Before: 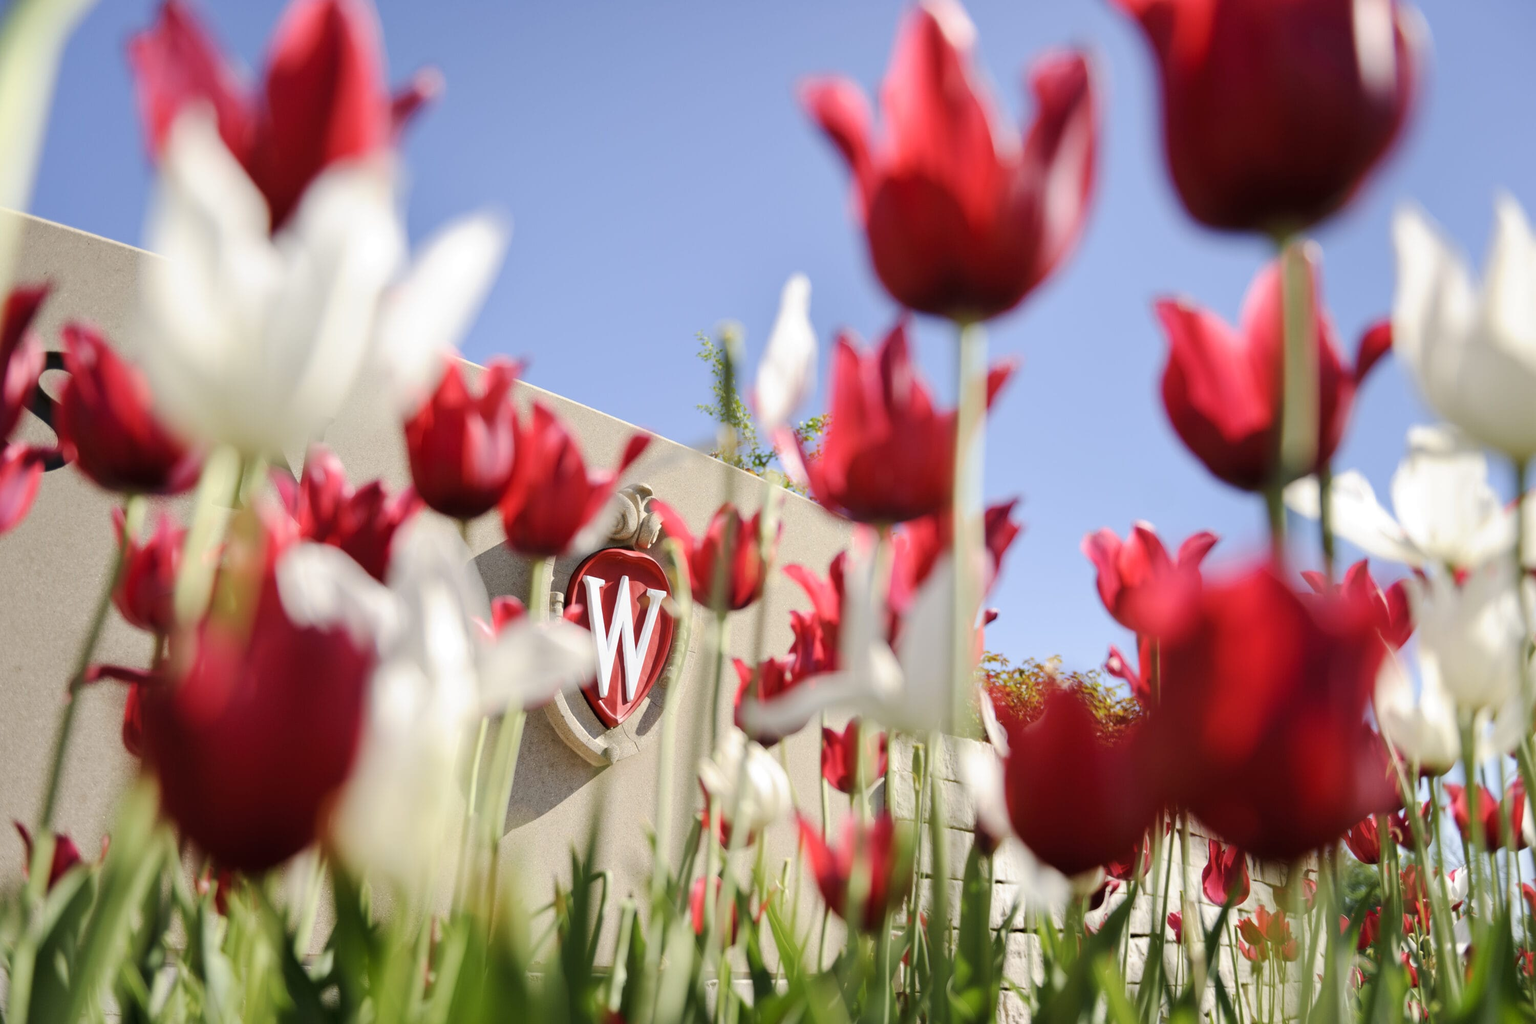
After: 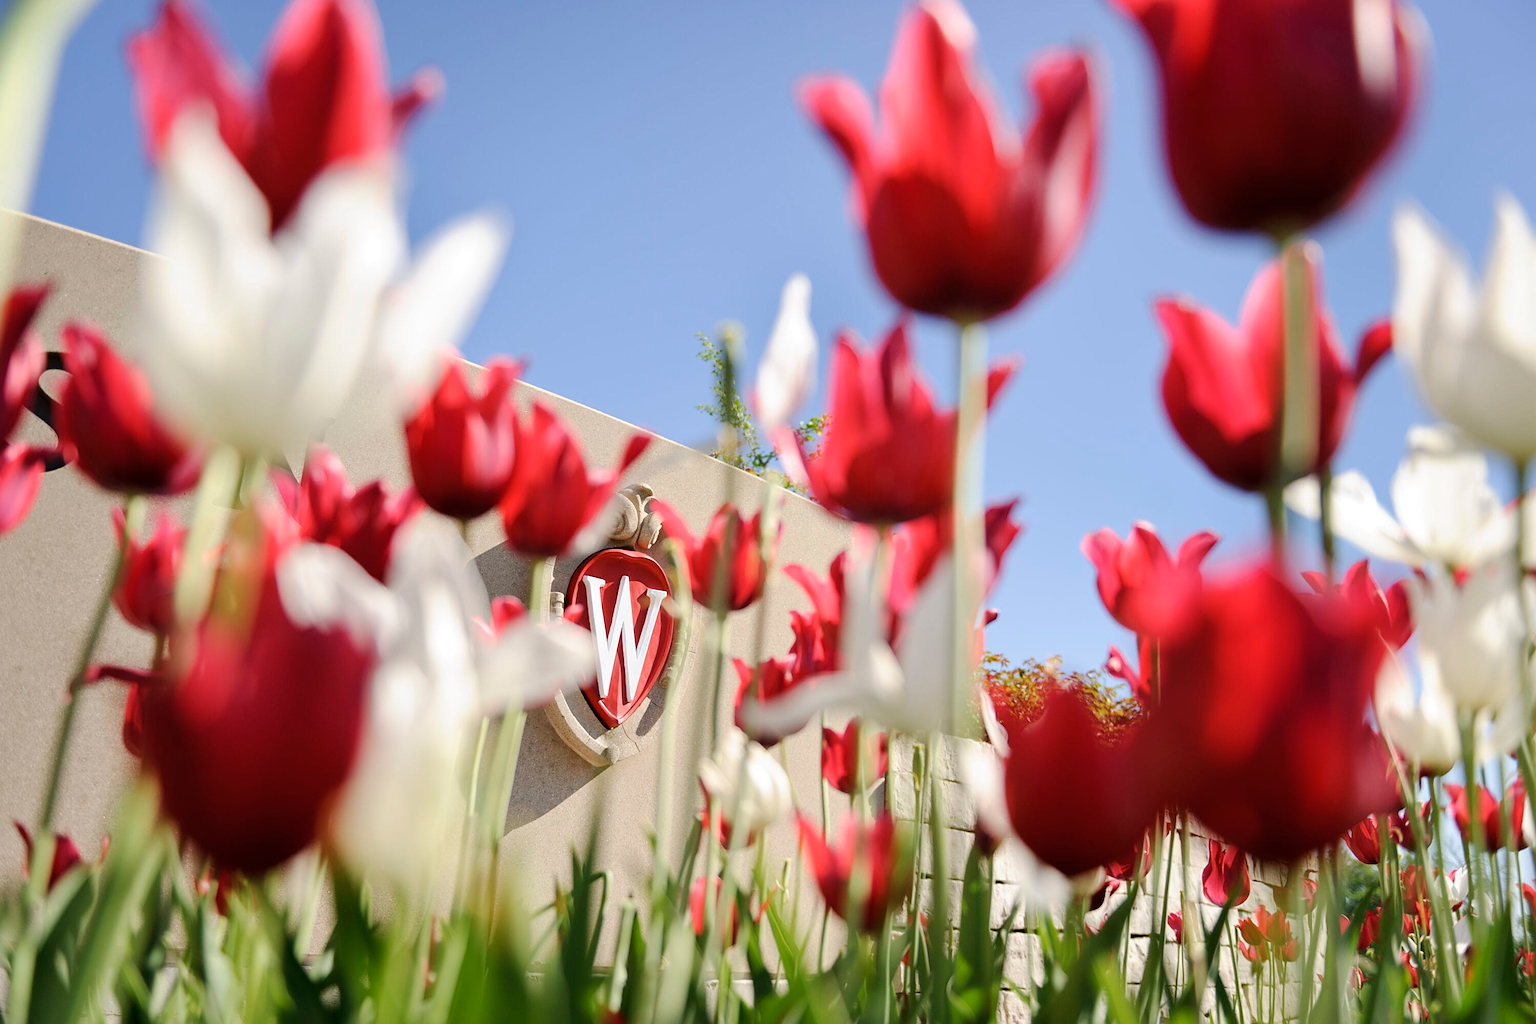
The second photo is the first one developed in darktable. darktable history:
color correction: saturation 0.98
sharpen: on, module defaults
